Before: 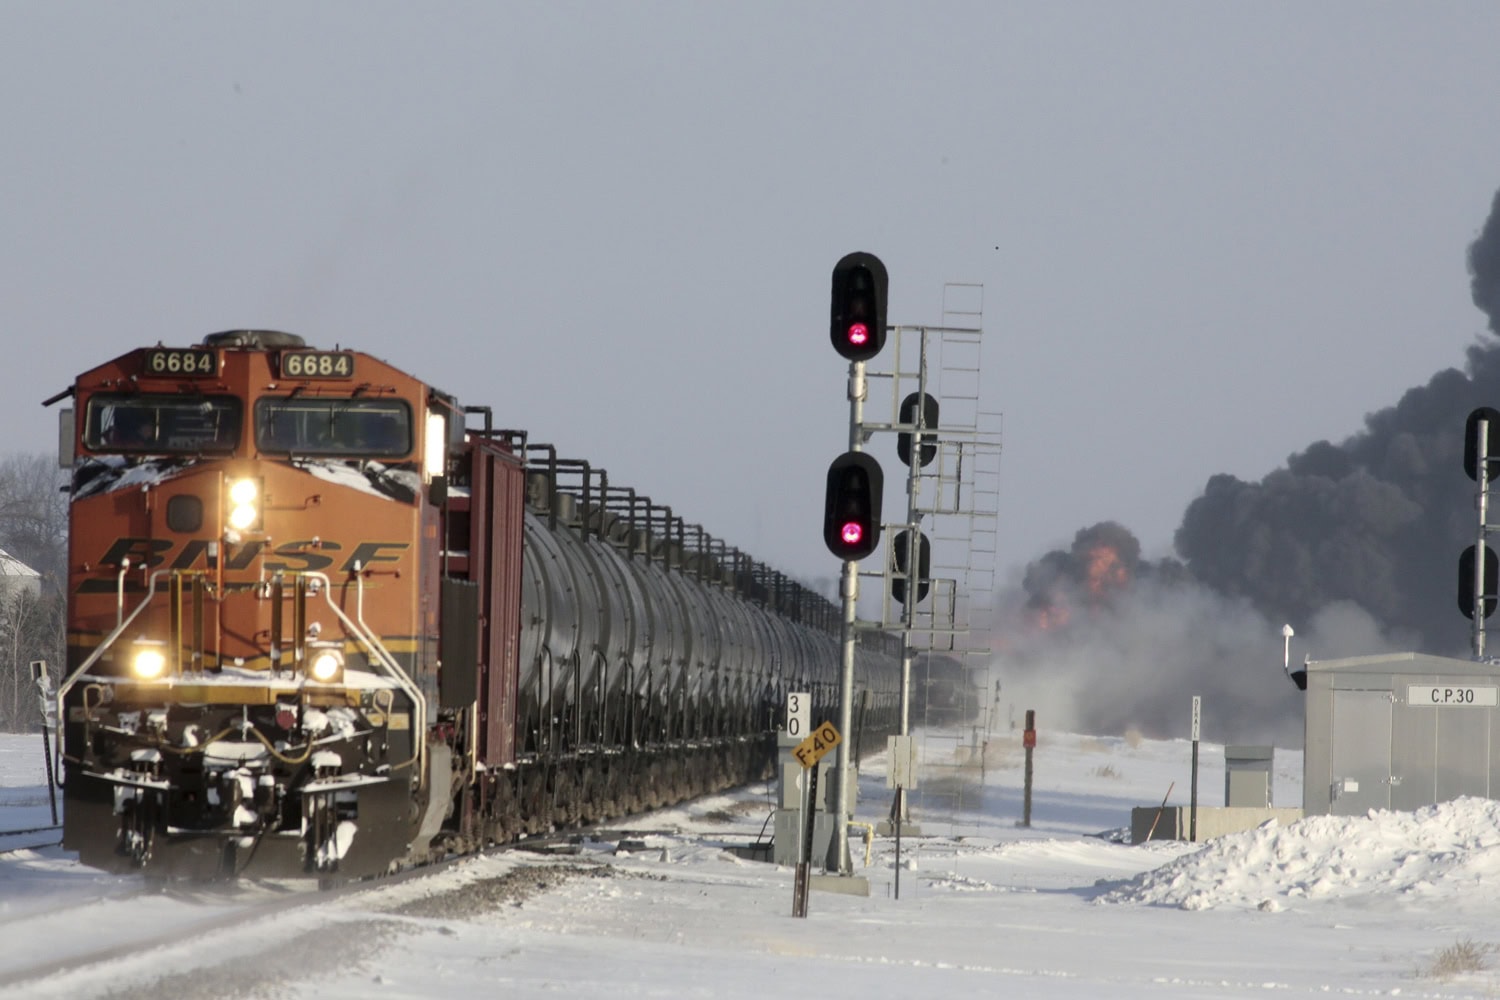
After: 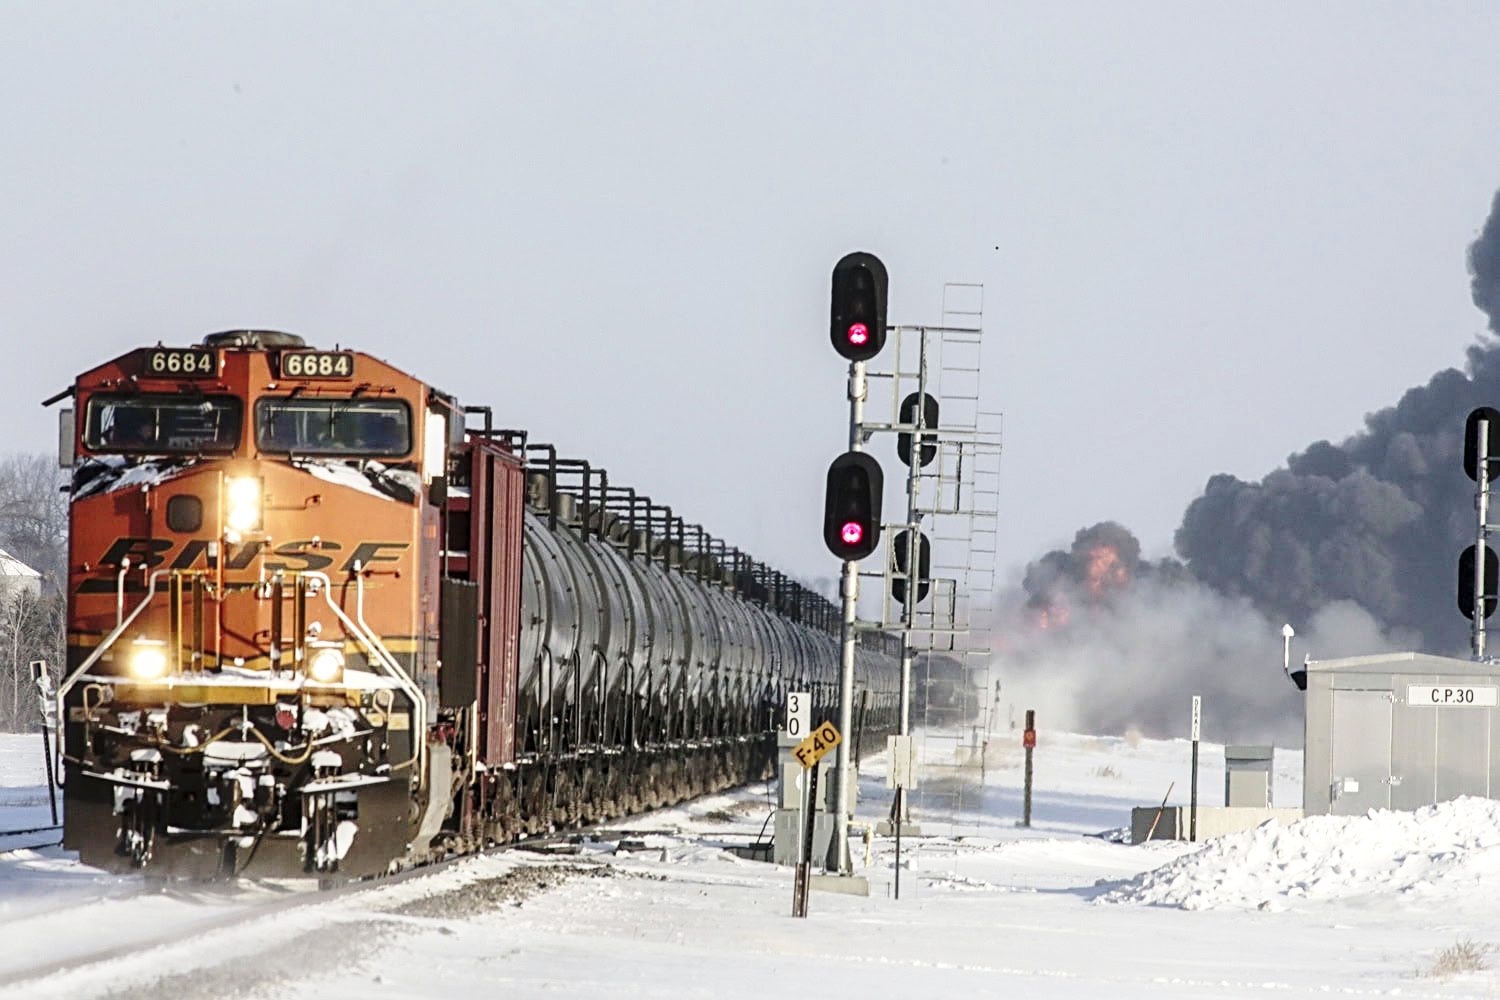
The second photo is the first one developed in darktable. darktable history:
base curve: curves: ch0 [(0, 0) (0.028, 0.03) (0.121, 0.232) (0.46, 0.748) (0.859, 0.968) (1, 1)], preserve colors none
local contrast: on, module defaults
sharpen: radius 3.119
